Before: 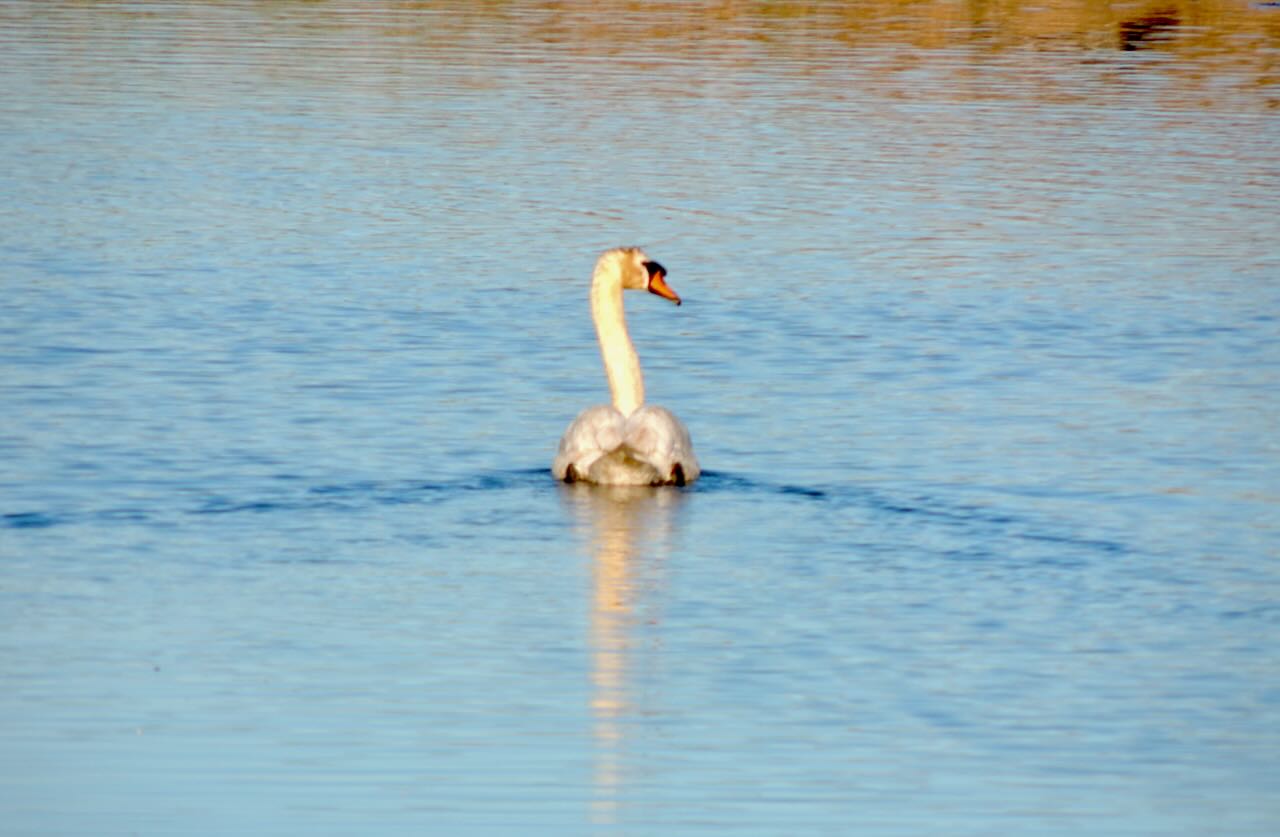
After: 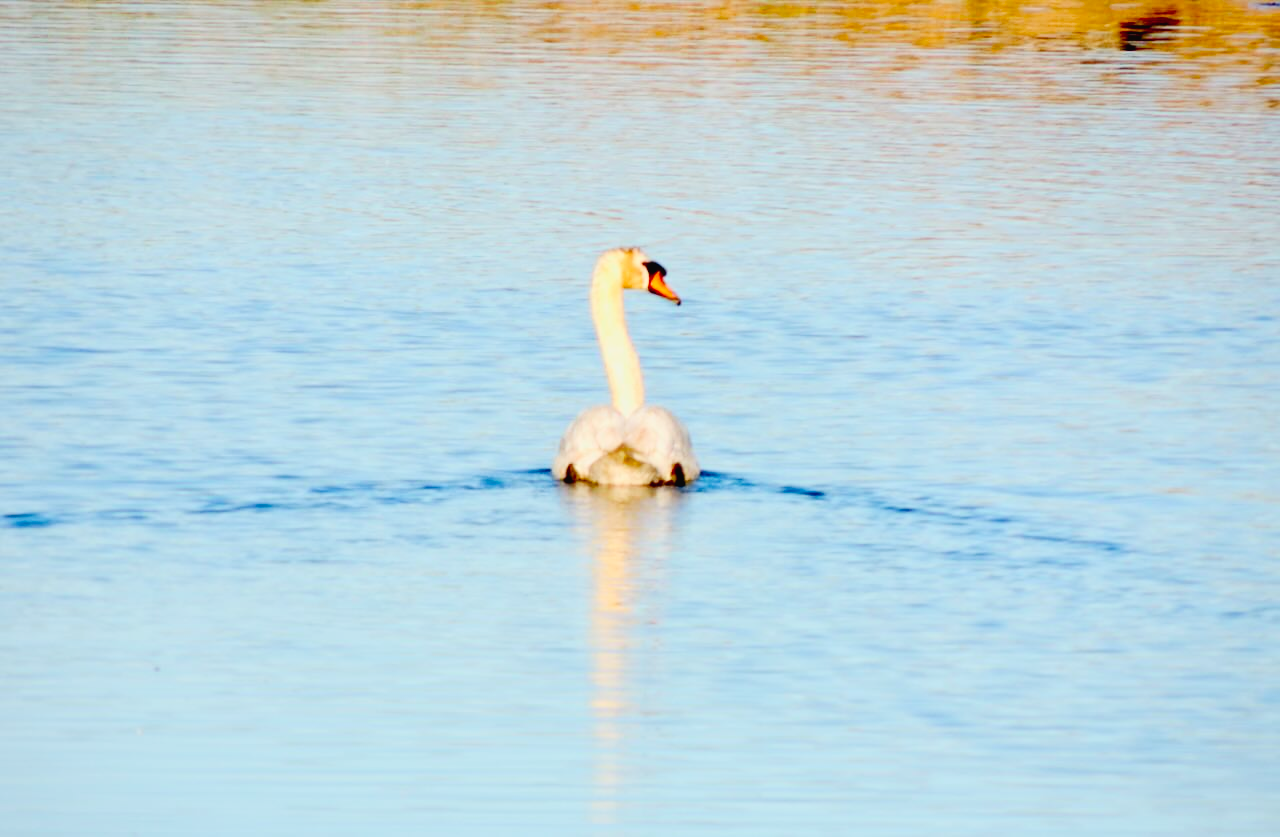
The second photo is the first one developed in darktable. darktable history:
tone curve: curves: ch0 [(0, 0.021) (0.049, 0.044) (0.152, 0.14) (0.328, 0.357) (0.473, 0.529) (0.641, 0.705) (0.868, 0.887) (1, 0.969)]; ch1 [(0, 0) (0.322, 0.328) (0.43, 0.425) (0.474, 0.466) (0.502, 0.503) (0.522, 0.526) (0.564, 0.591) (0.602, 0.632) (0.677, 0.701) (0.859, 0.885) (1, 1)]; ch2 [(0, 0) (0.33, 0.301) (0.447, 0.44) (0.502, 0.505) (0.535, 0.554) (0.565, 0.598) (0.618, 0.629) (1, 1)], preserve colors none
contrast brightness saturation: contrast 0.201, brightness 0.169, saturation 0.221
